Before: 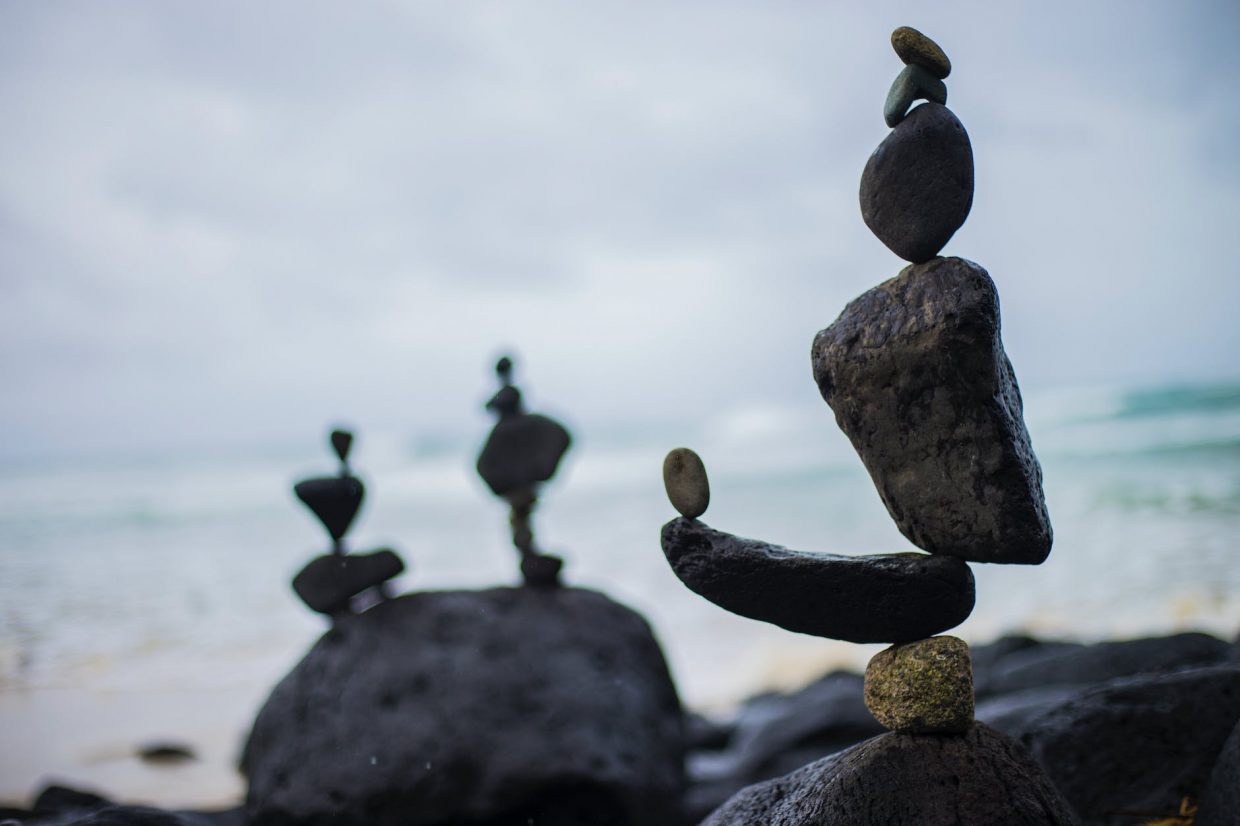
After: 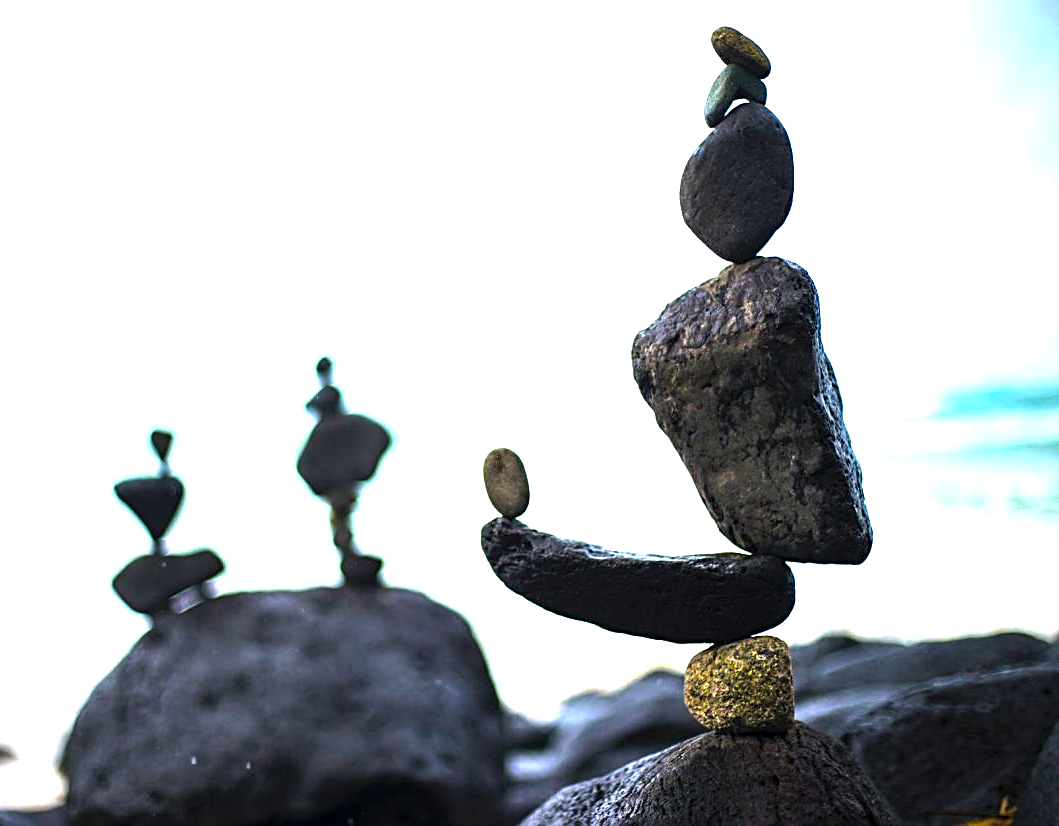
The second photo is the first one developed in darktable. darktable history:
sharpen: radius 2.532, amount 0.624
exposure: exposure 1 EV, compensate exposure bias true, compensate highlight preservation false
color balance rgb: shadows lift › chroma 0.918%, shadows lift › hue 112.37°, perceptual saturation grading › global saturation 0.999%, perceptual brilliance grading › highlights 19.911%, perceptual brilliance grading › mid-tones 19.447%, perceptual brilliance grading › shadows -20.092%, global vibrance 40.871%
shadows and highlights: shadows 25.66, highlights -24.04
crop and rotate: left 14.591%
